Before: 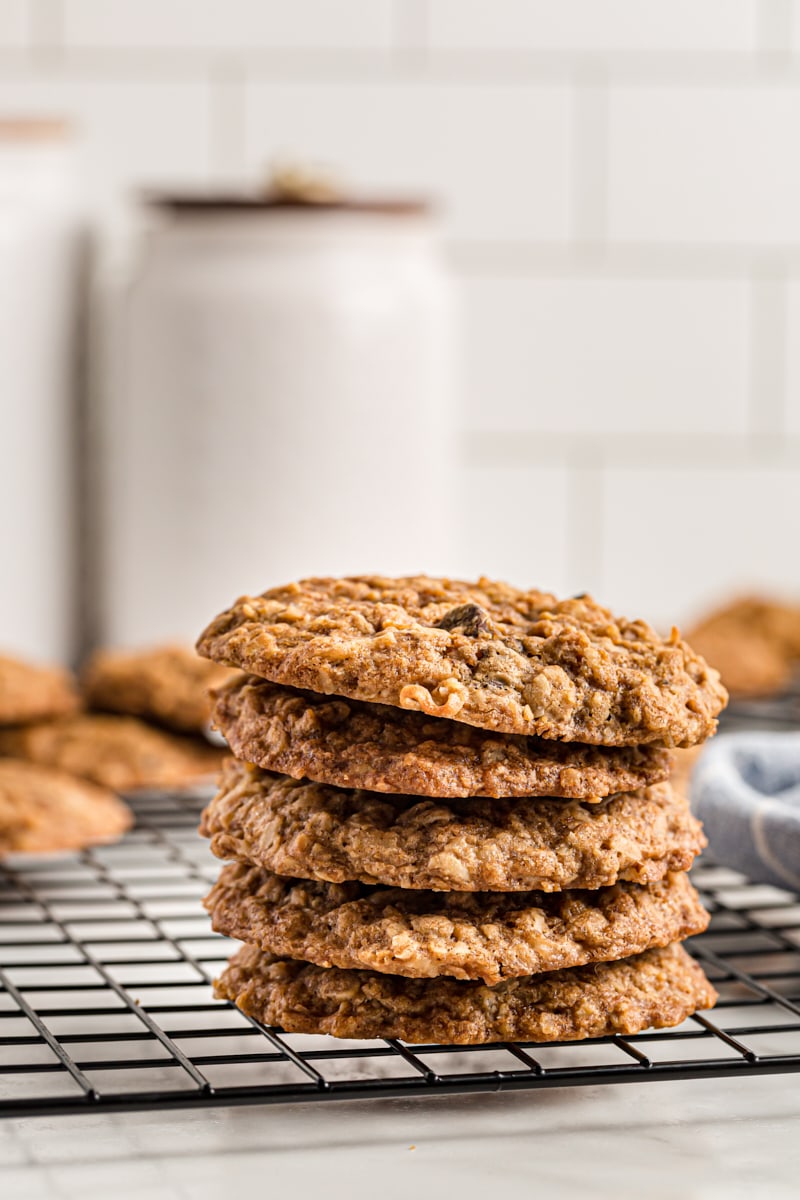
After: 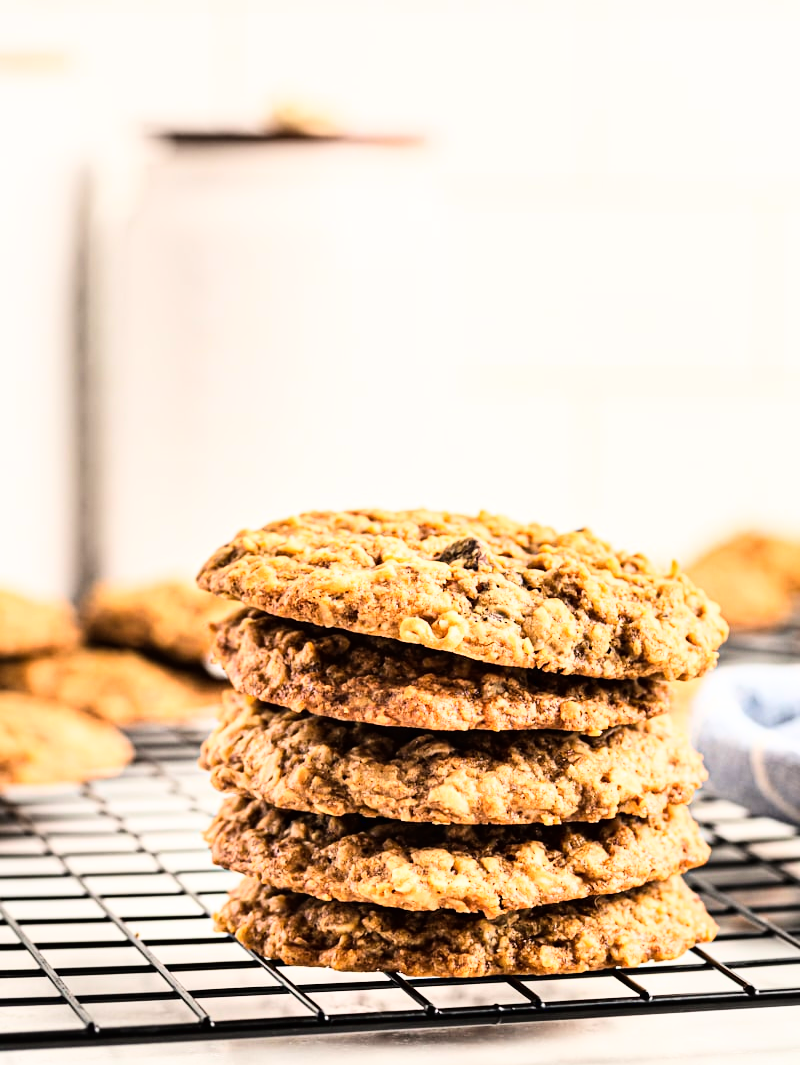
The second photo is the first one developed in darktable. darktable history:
crop and rotate: top 5.598%, bottom 5.584%
base curve: curves: ch0 [(0, 0) (0.007, 0.004) (0.027, 0.03) (0.046, 0.07) (0.207, 0.54) (0.442, 0.872) (0.673, 0.972) (1, 1)]
